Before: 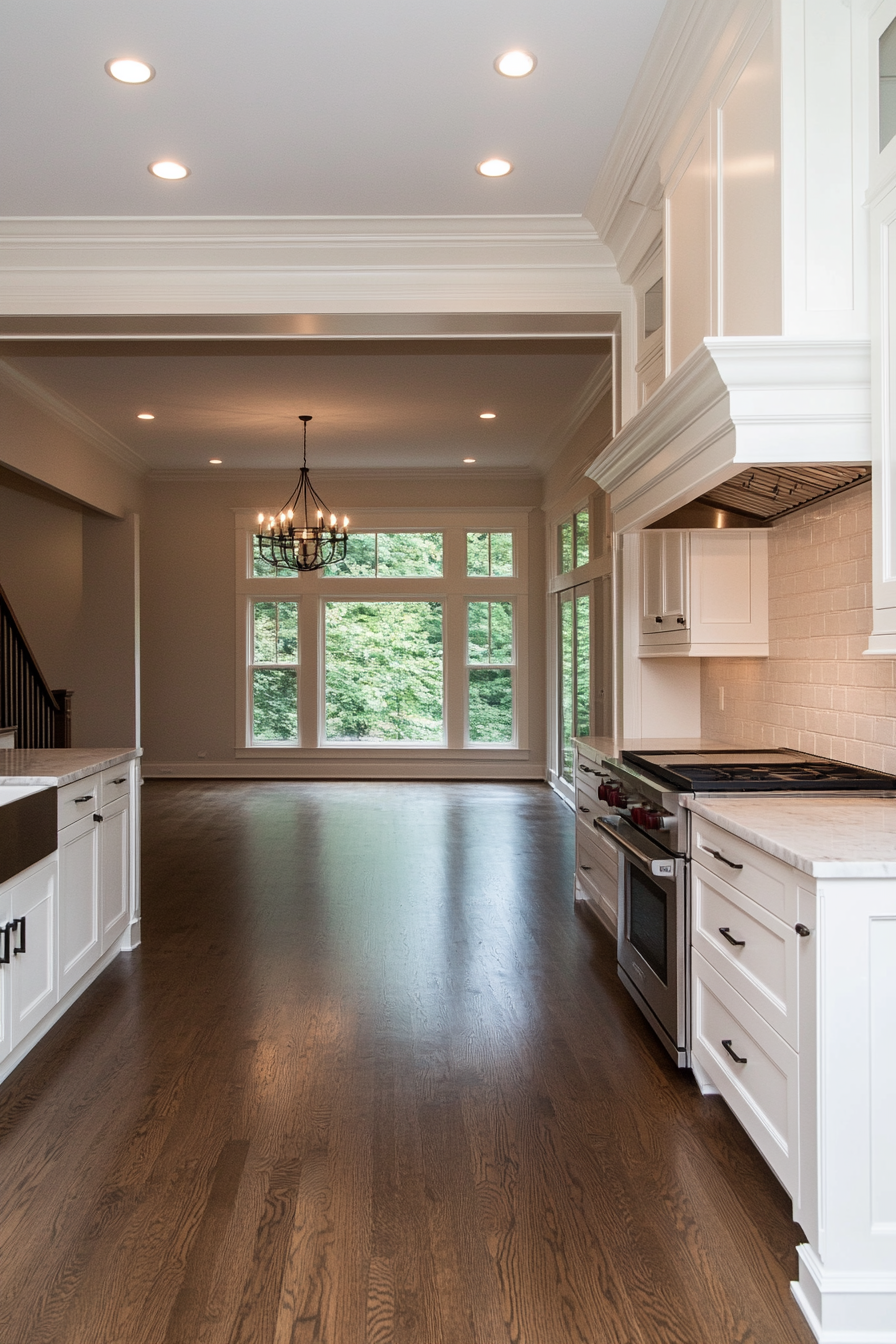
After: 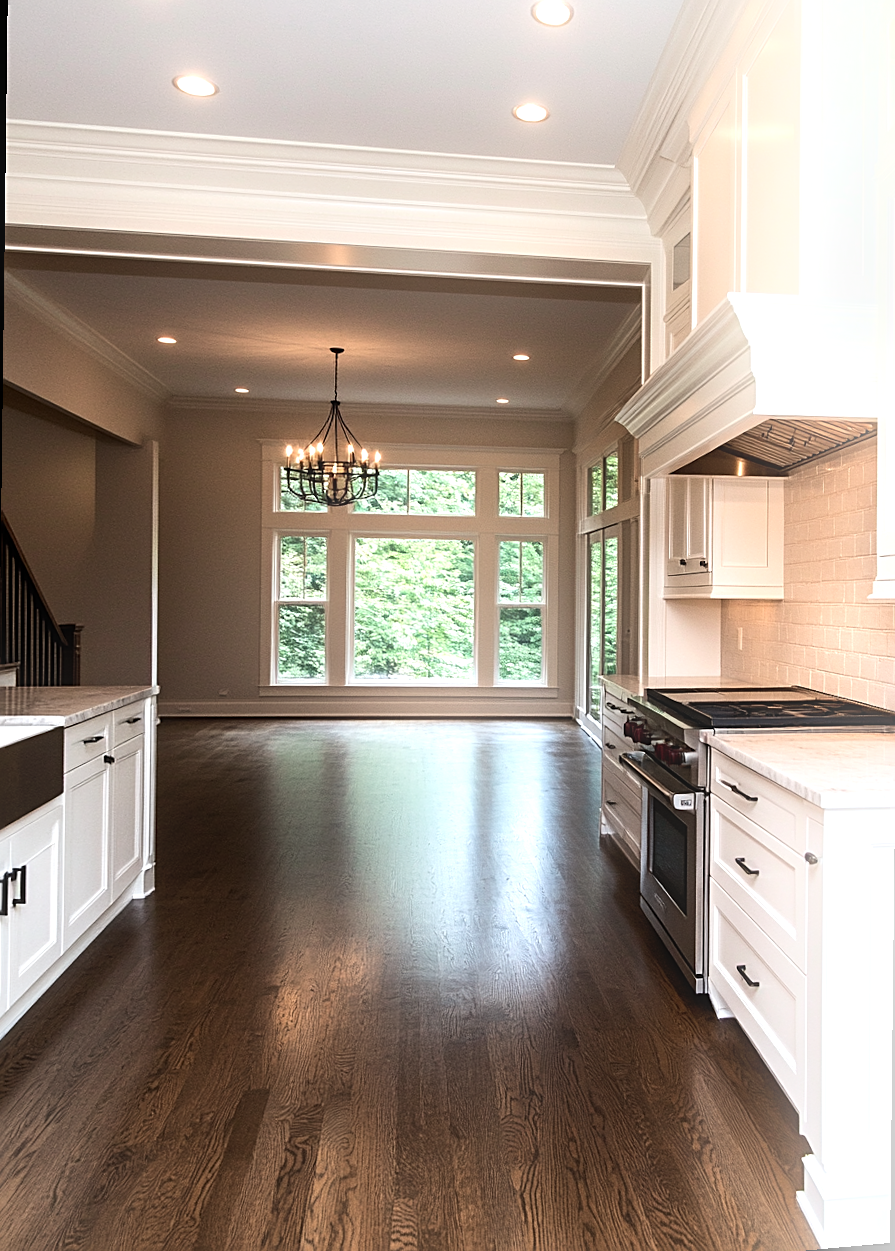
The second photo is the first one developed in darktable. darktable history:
tone equalizer: -8 EV -0.75 EV, -7 EV -0.7 EV, -6 EV -0.6 EV, -5 EV -0.4 EV, -3 EV 0.4 EV, -2 EV 0.6 EV, -1 EV 0.7 EV, +0 EV 0.75 EV, edges refinement/feathering 500, mask exposure compensation -1.57 EV, preserve details no
rotate and perspective: rotation 0.679°, lens shift (horizontal) 0.136, crop left 0.009, crop right 0.991, crop top 0.078, crop bottom 0.95
sharpen: on, module defaults
bloom: size 13.65%, threshold 98.39%, strength 4.82%
